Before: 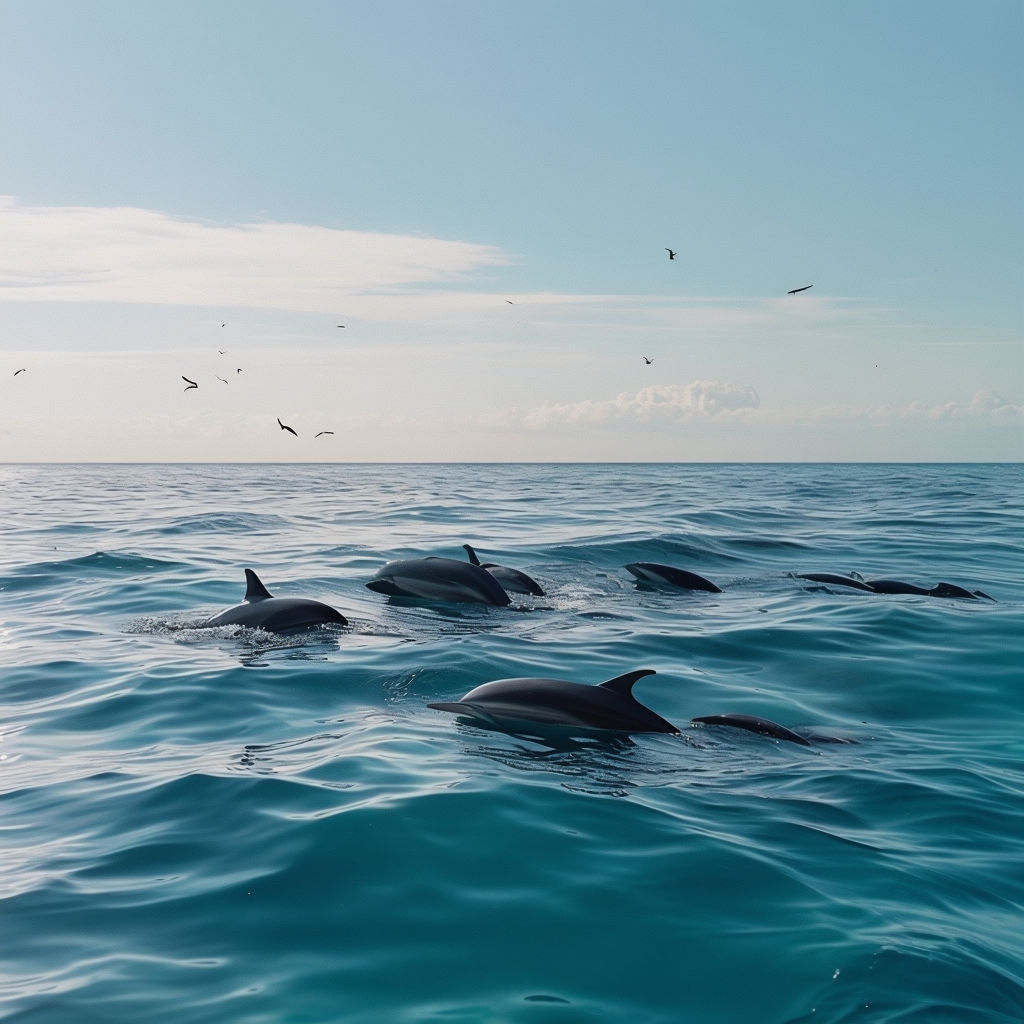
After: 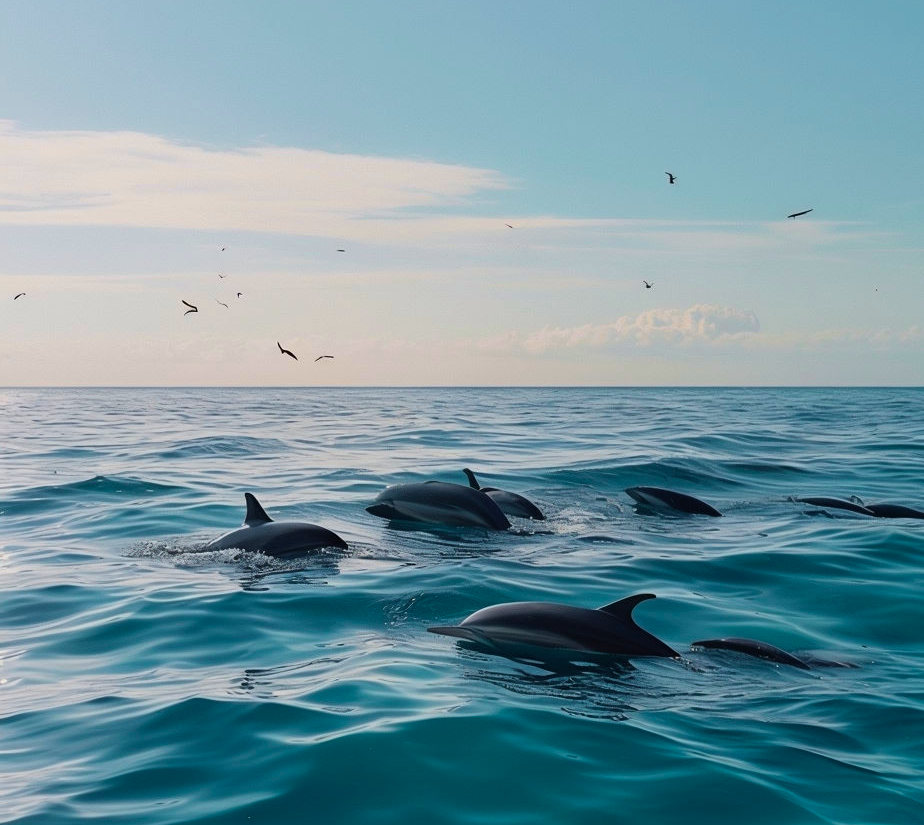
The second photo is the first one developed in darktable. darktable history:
crop: top 7.49%, right 9.717%, bottom 11.943%
exposure: exposure -0.157 EV, compensate highlight preservation false
color zones: curves: ch1 [(0.24, 0.634) (0.75, 0.5)]; ch2 [(0.253, 0.437) (0.745, 0.491)], mix 102.12%
velvia: on, module defaults
